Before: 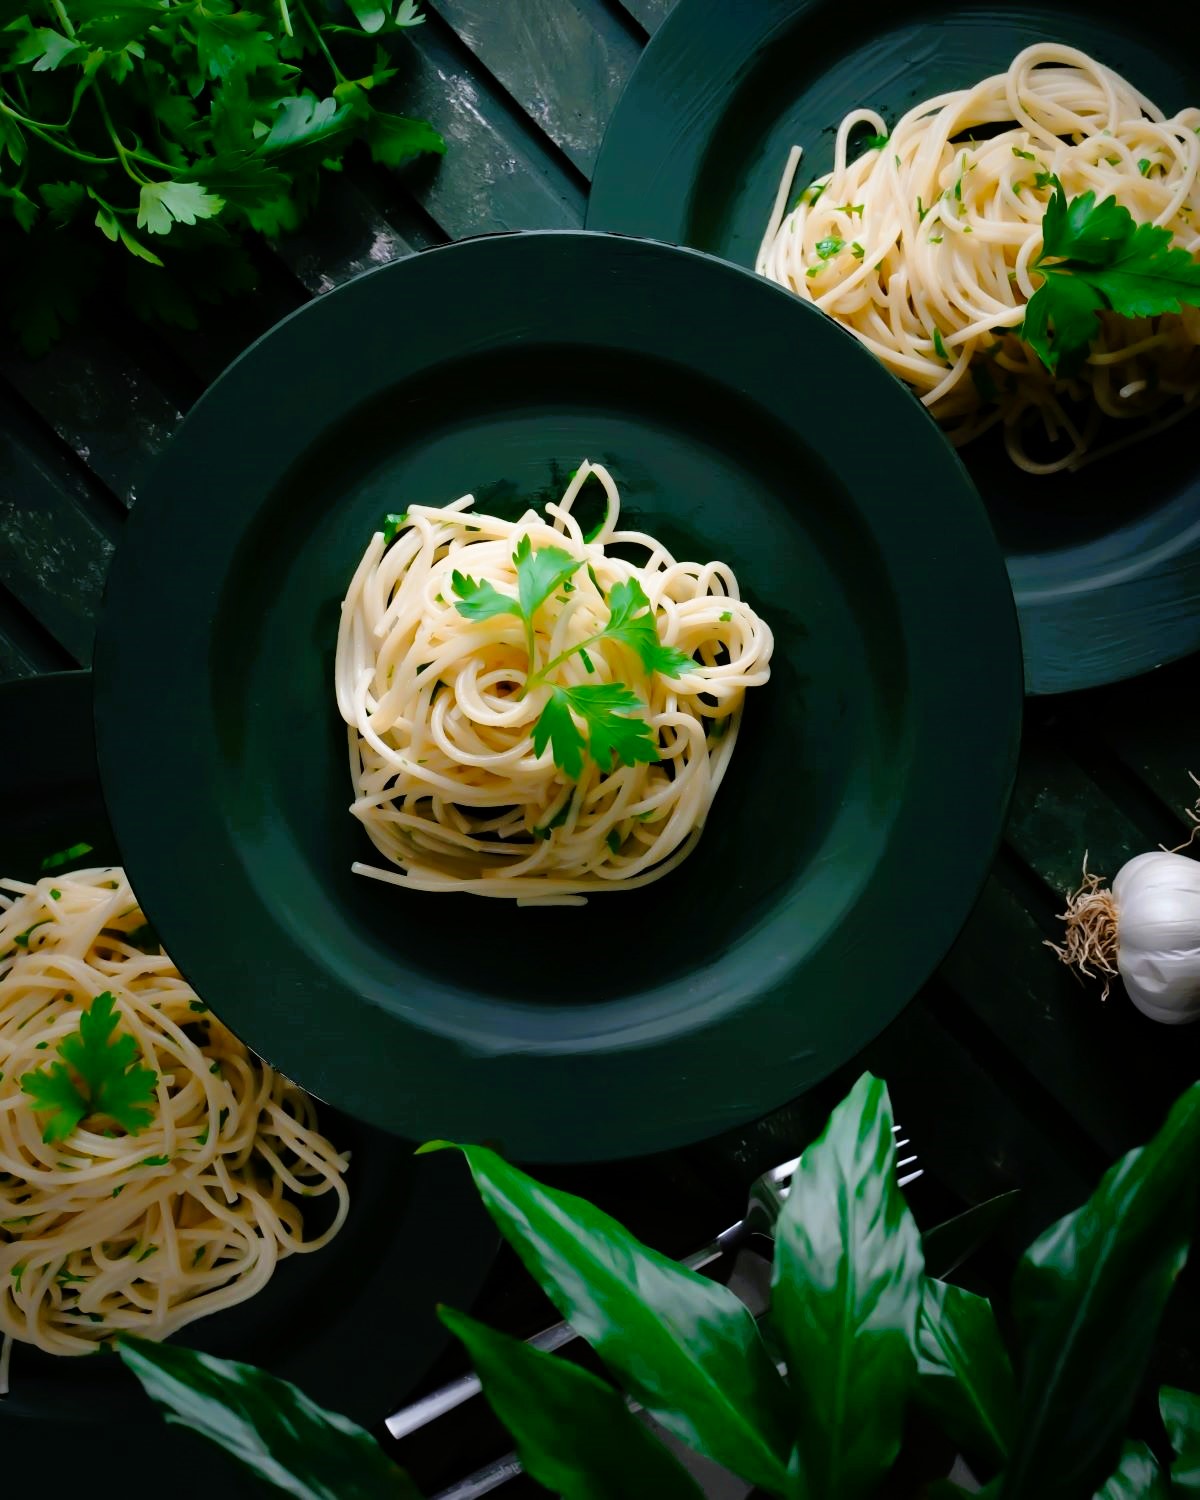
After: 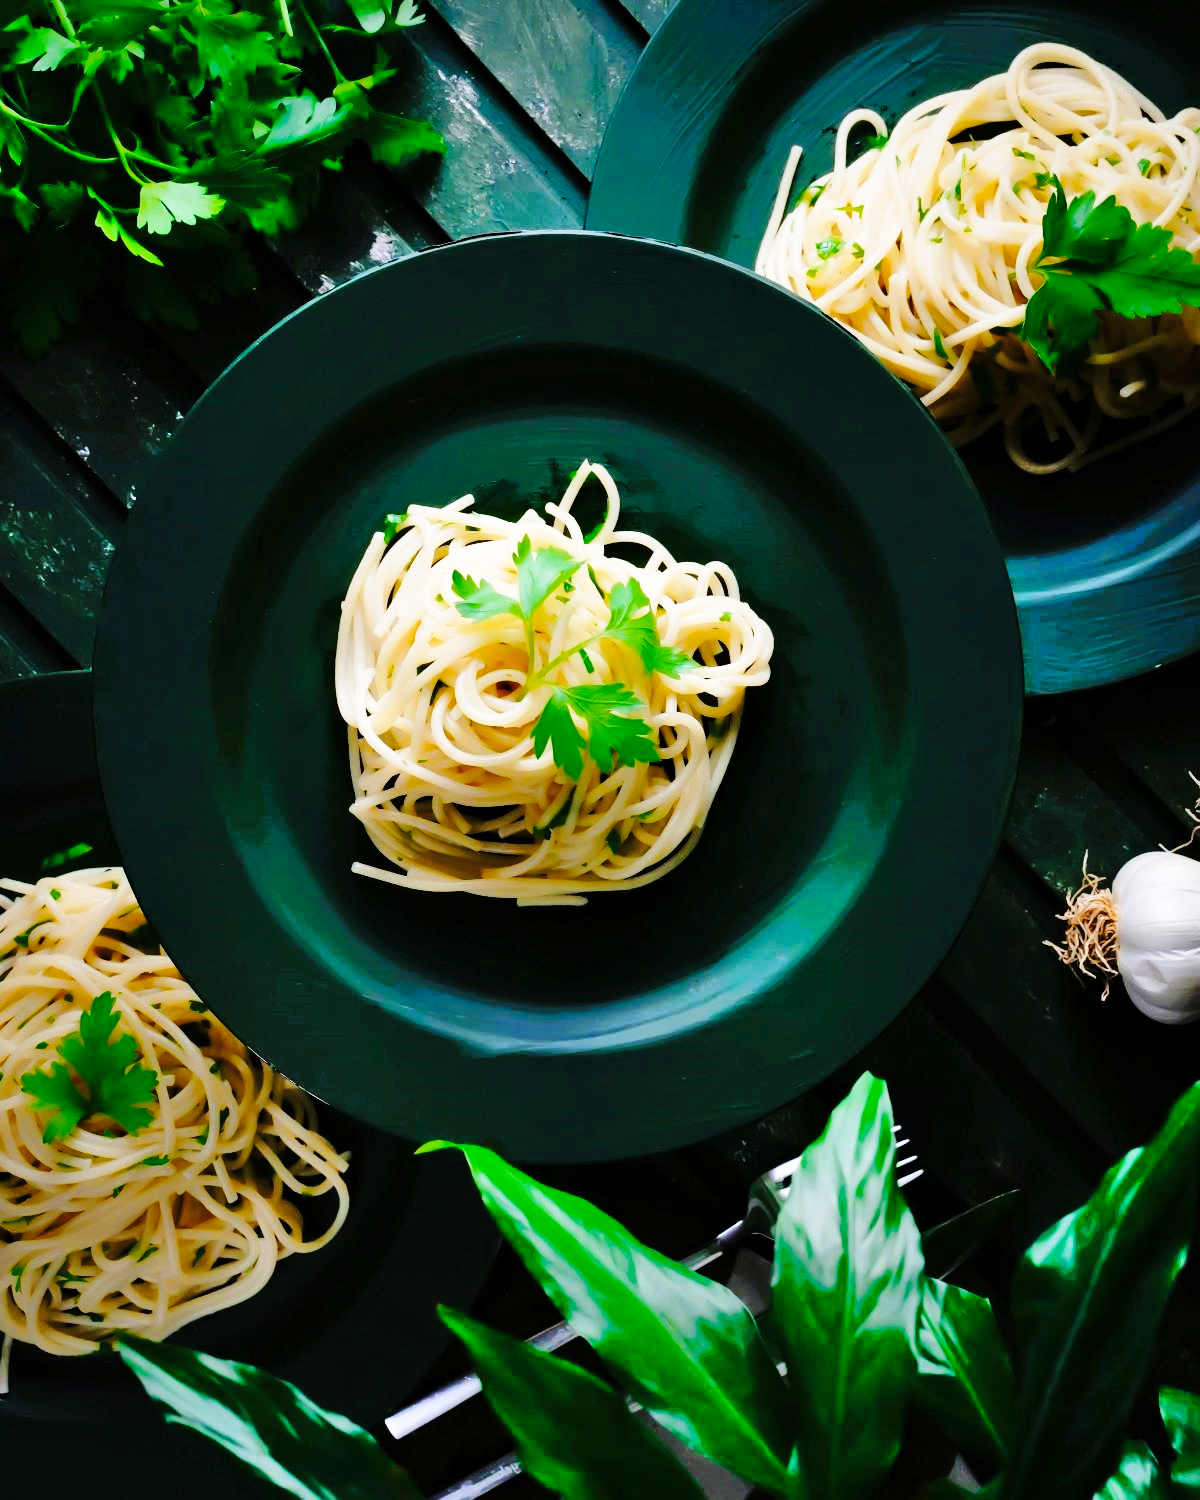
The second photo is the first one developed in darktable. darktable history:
shadows and highlights: soften with gaussian
base curve: curves: ch0 [(0, 0) (0.028, 0.03) (0.121, 0.232) (0.46, 0.748) (0.859, 0.968) (1, 1)], preserve colors none
